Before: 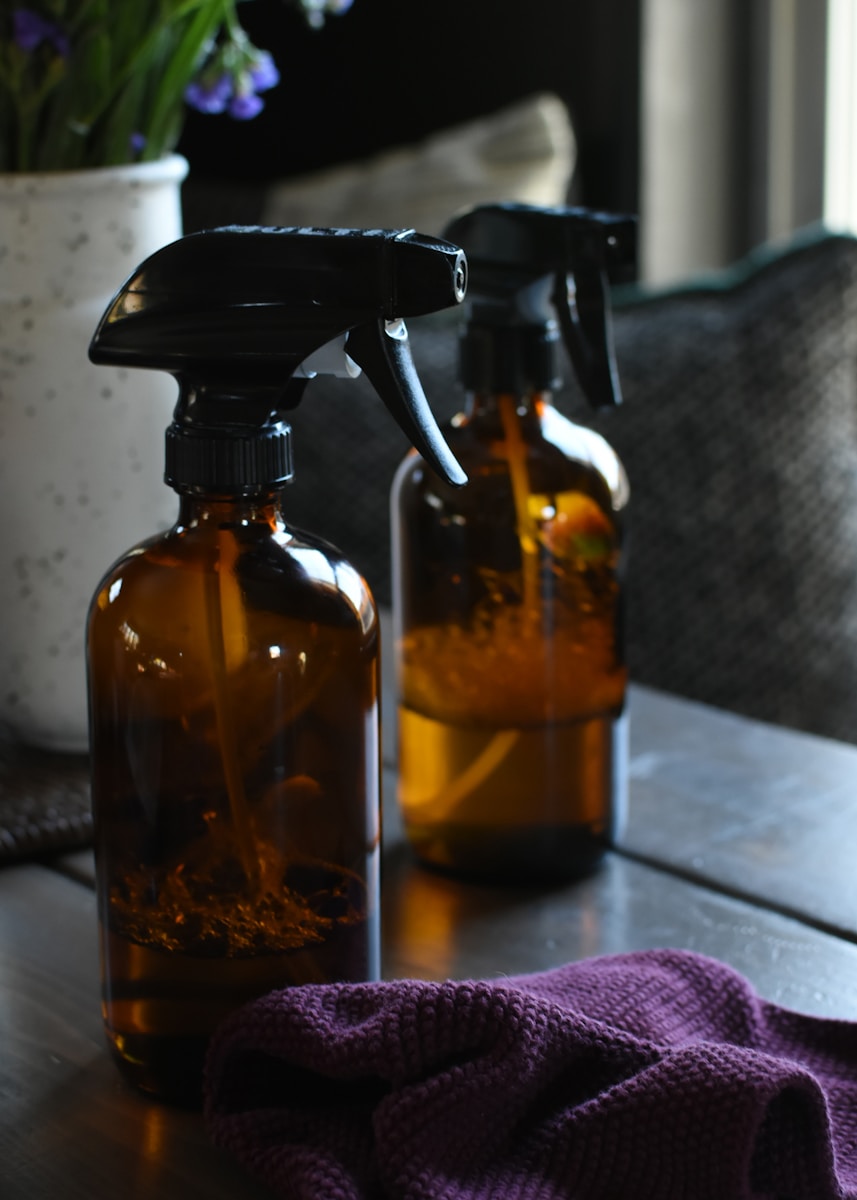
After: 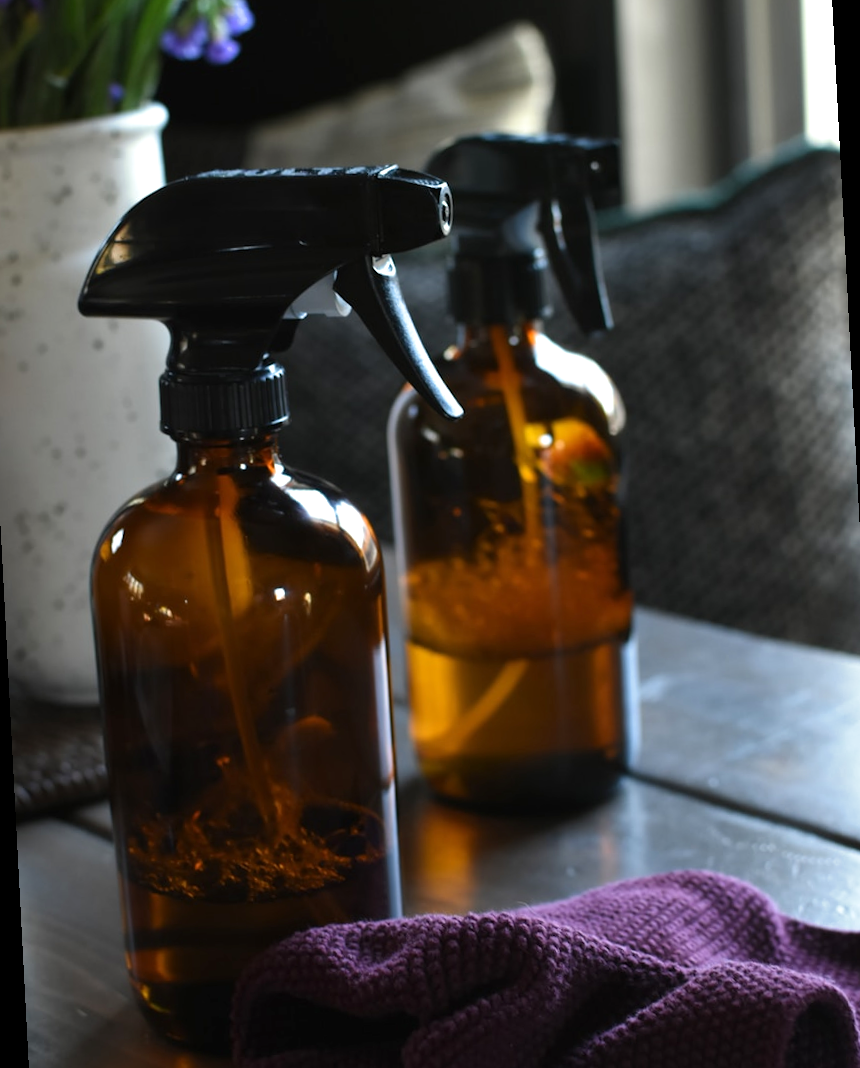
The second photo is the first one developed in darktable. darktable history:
exposure: exposure 0.375 EV, compensate highlight preservation false
rotate and perspective: rotation -3°, crop left 0.031, crop right 0.968, crop top 0.07, crop bottom 0.93
split-toning: shadows › saturation 0.61, highlights › saturation 0.58, balance -28.74, compress 87.36%
